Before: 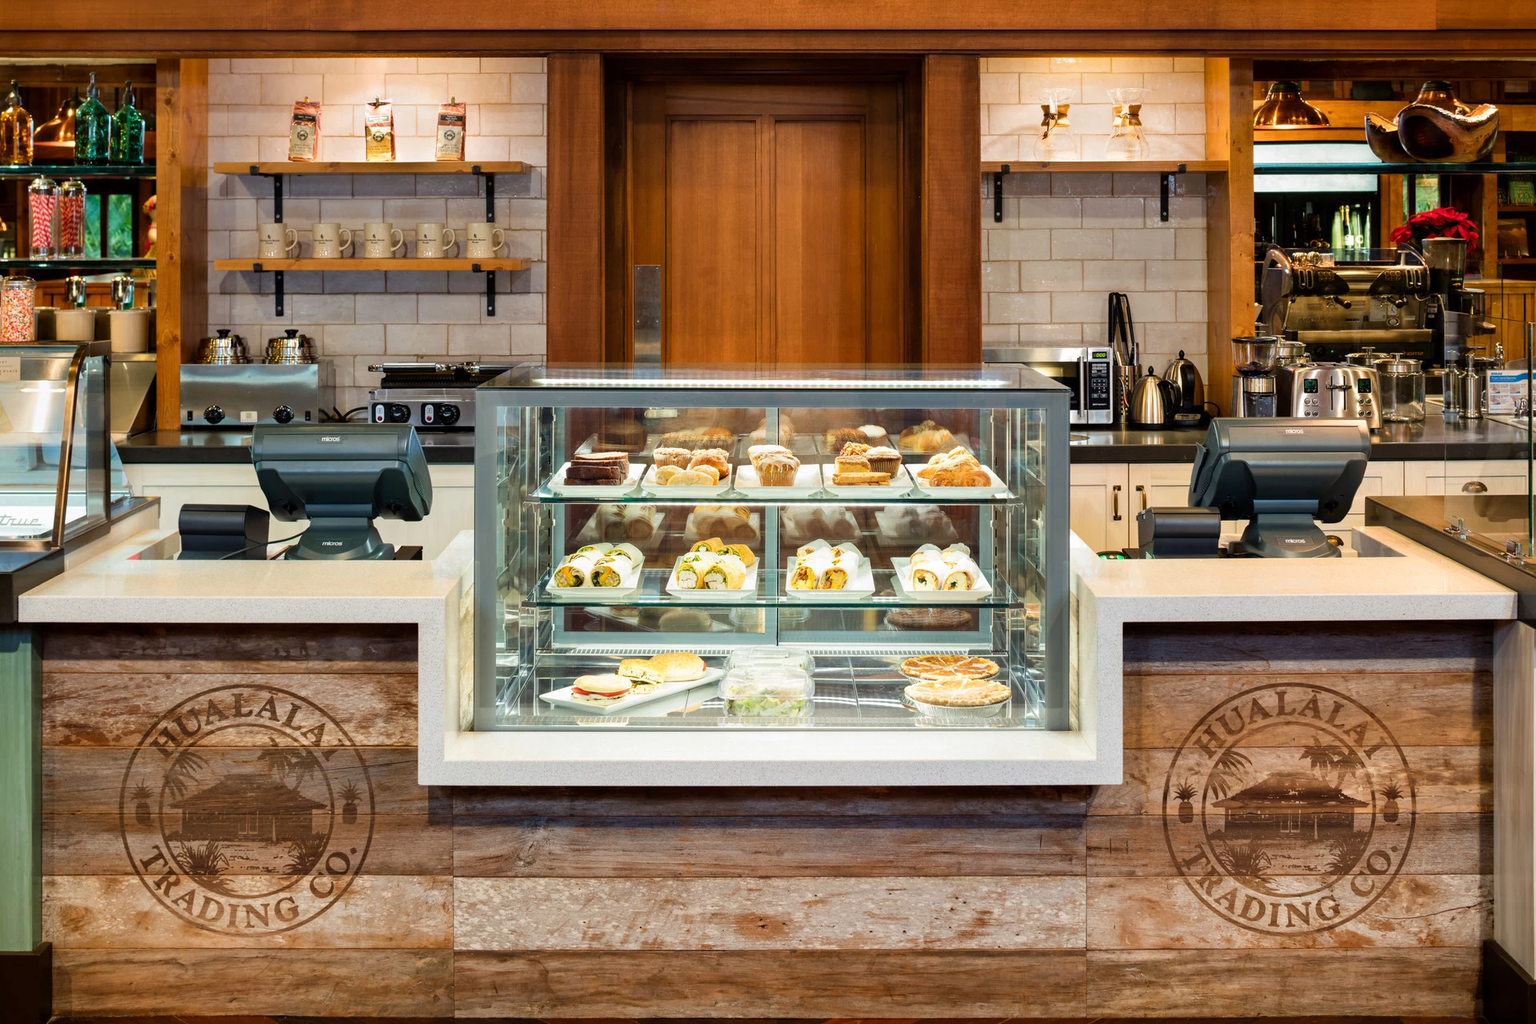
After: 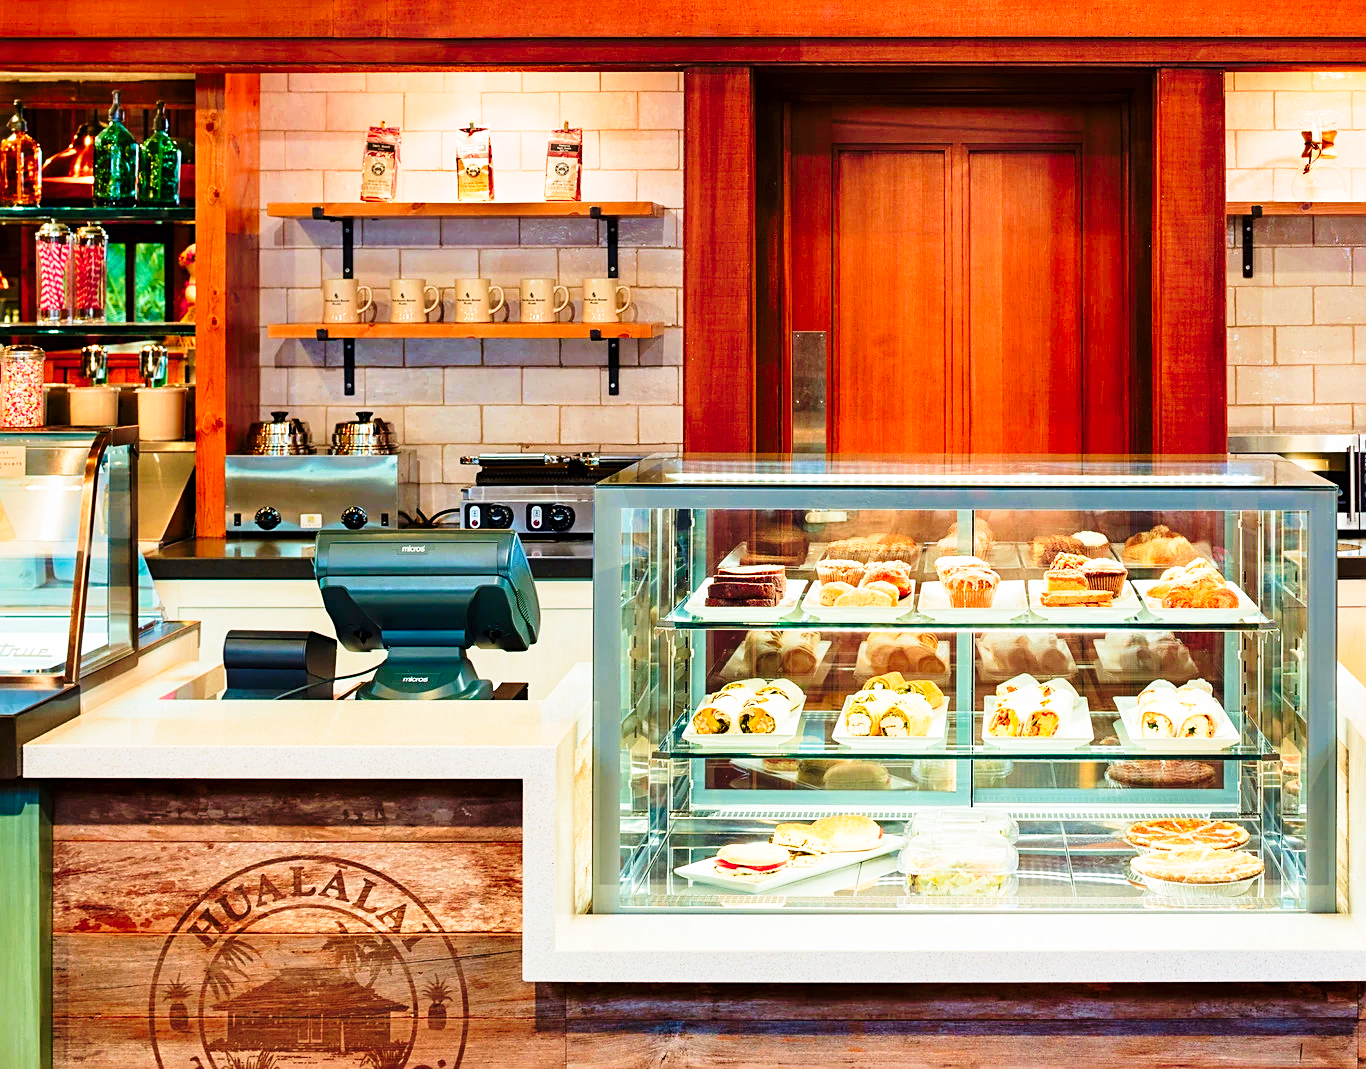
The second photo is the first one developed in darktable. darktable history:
color zones: curves: ch1 [(0.24, 0.629) (0.75, 0.5)]; ch2 [(0.255, 0.454) (0.745, 0.491)]
crop: right 28.837%, bottom 16.409%
velvia: strength 44.91%
sharpen: on, module defaults
base curve: curves: ch0 [(0, 0) (0.028, 0.03) (0.121, 0.232) (0.46, 0.748) (0.859, 0.968) (1, 1)], preserve colors none
